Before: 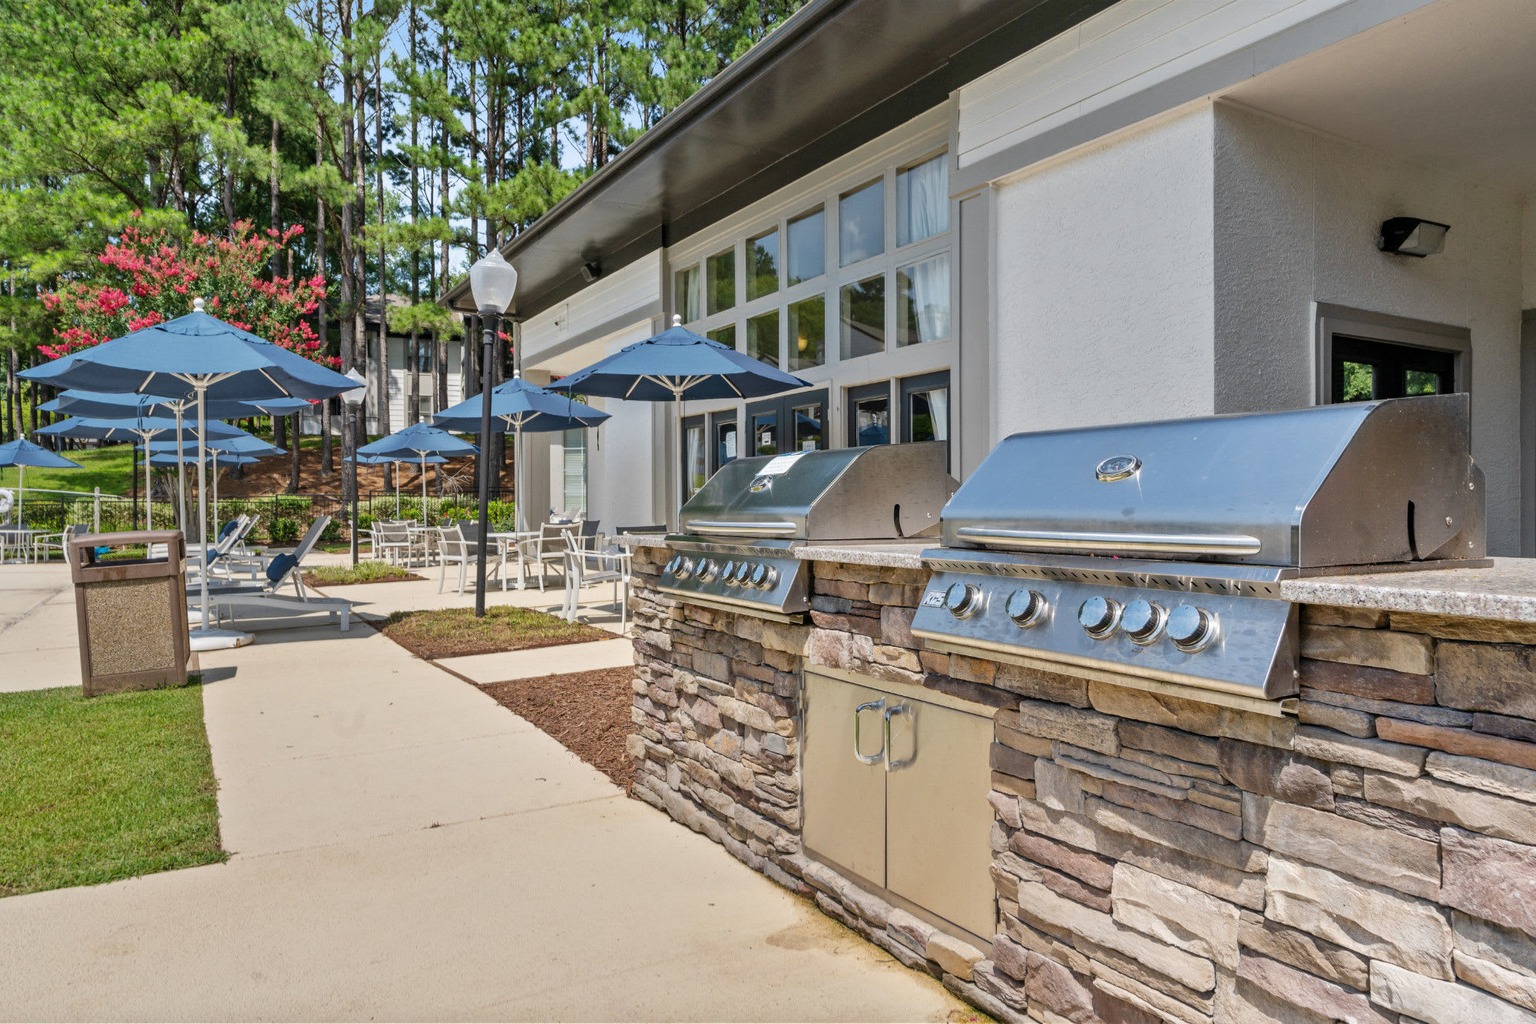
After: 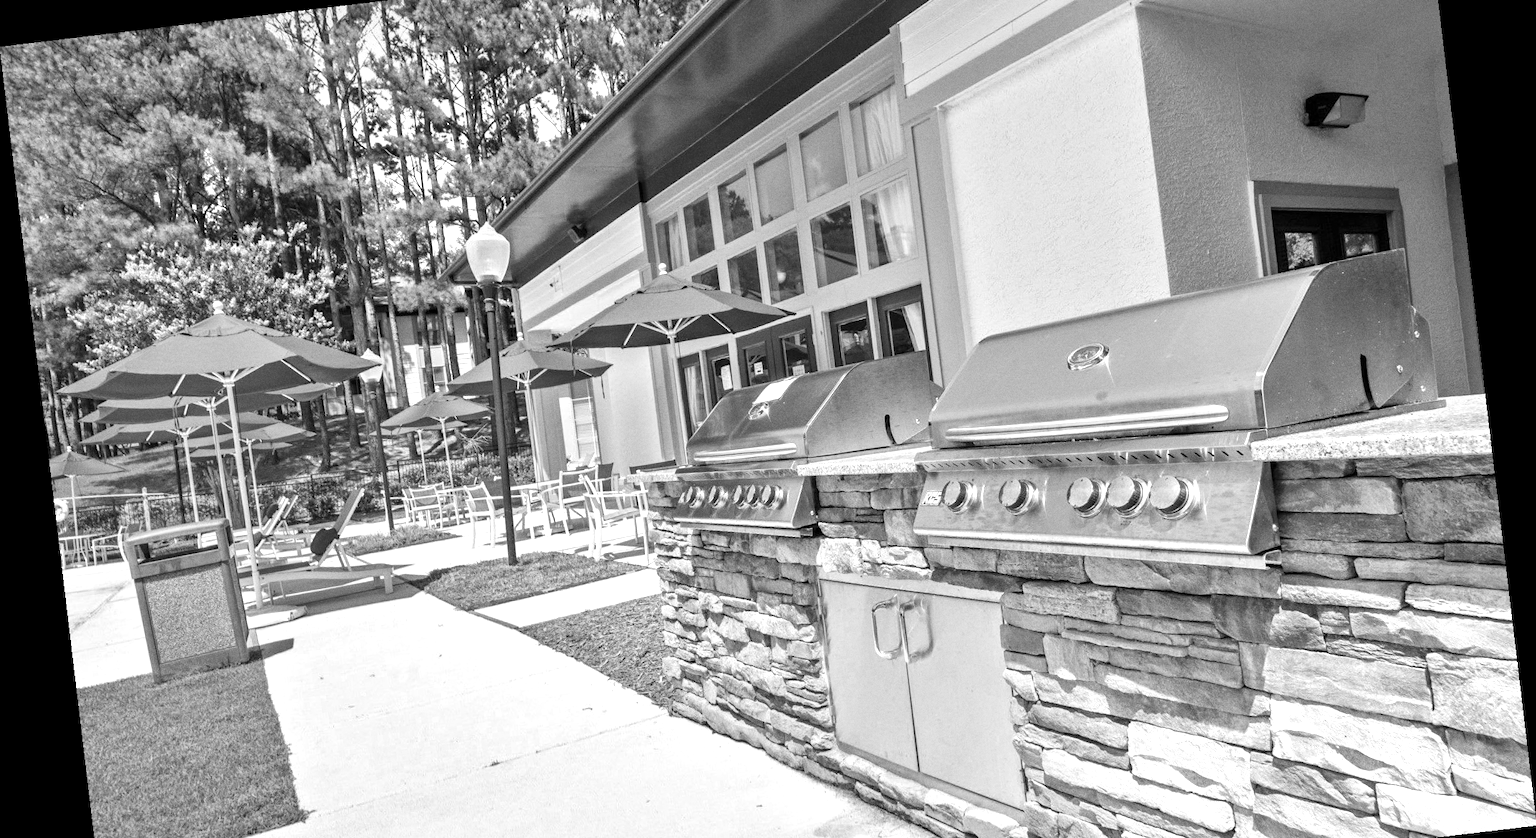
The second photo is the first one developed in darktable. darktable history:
sharpen: radius 2.883, amount 0.868, threshold 47.523
tone equalizer: on, module defaults
grain: coarseness 0.09 ISO
exposure: exposure 0.74 EV, compensate highlight preservation false
crop: top 11.038%, bottom 13.962%
rotate and perspective: rotation -6.83°, automatic cropping off
color zones: curves: ch0 [(0.004, 0.588) (0.116, 0.636) (0.259, 0.476) (0.423, 0.464) (0.75, 0.5)]; ch1 [(0, 0) (0.143, 0) (0.286, 0) (0.429, 0) (0.571, 0) (0.714, 0) (0.857, 0)]
